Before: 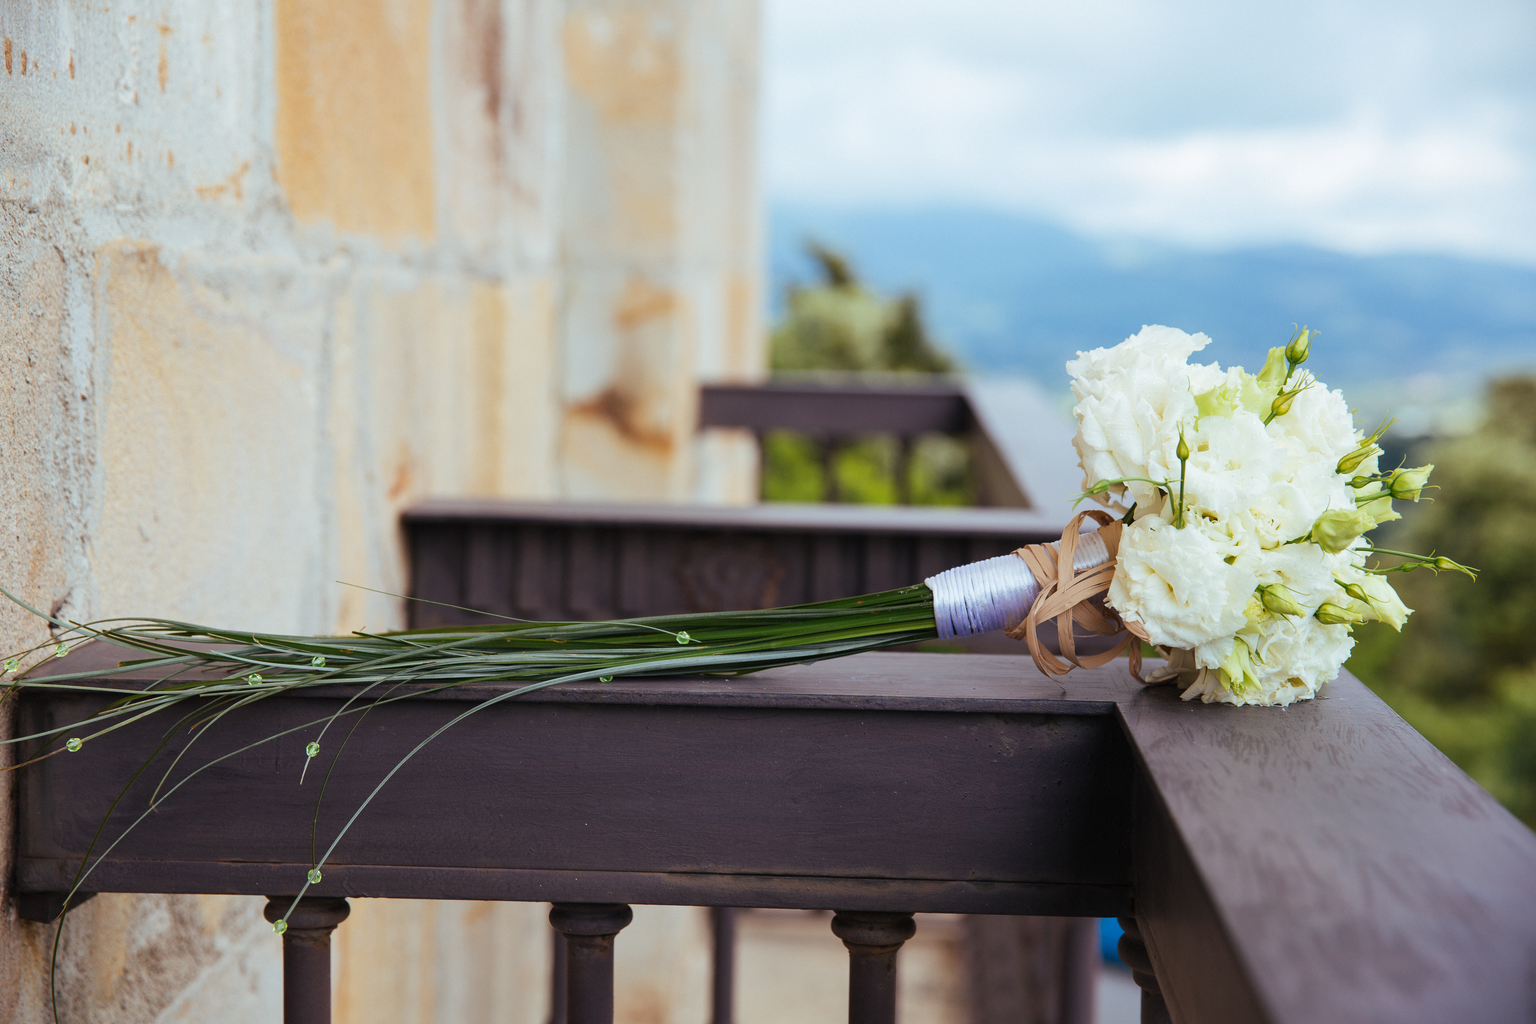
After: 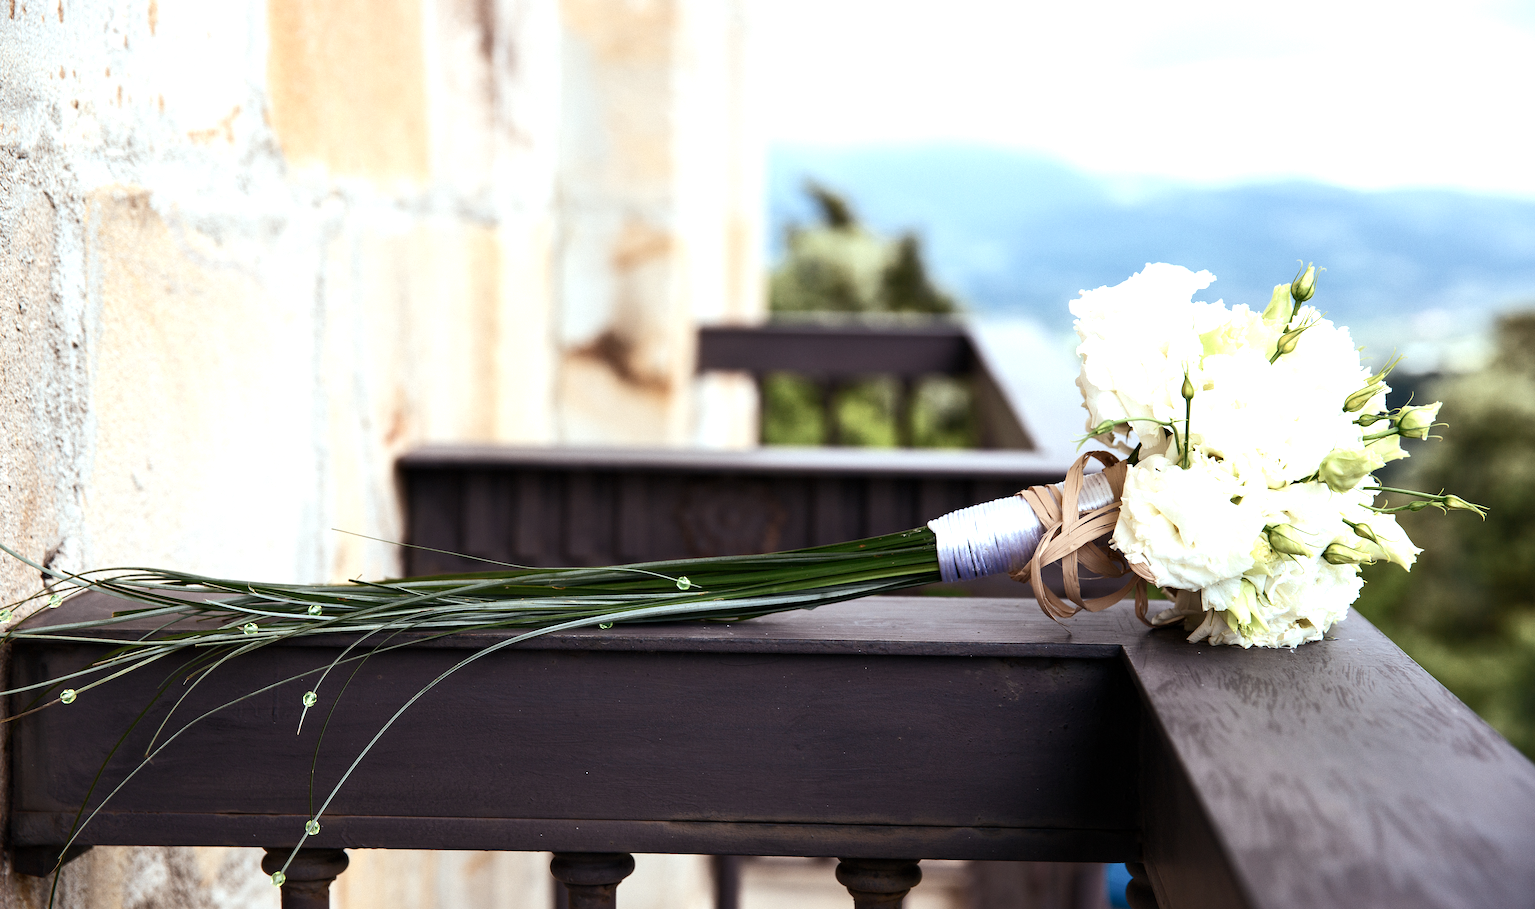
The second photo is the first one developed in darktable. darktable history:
exposure: black level correction 0.001, exposure 0.675 EV, compensate highlight preservation false
crop and rotate: top 5.609%, bottom 5.609%
rotate and perspective: rotation -0.45°, automatic cropping original format, crop left 0.008, crop right 0.992, crop top 0.012, crop bottom 0.988
contrast equalizer: octaves 7, y [[0.6 ×6], [0.55 ×6], [0 ×6], [0 ×6], [0 ×6]], mix 0.15
color balance rgb: perceptual saturation grading › highlights -31.88%, perceptual saturation grading › mid-tones 5.8%, perceptual saturation grading › shadows 18.12%, perceptual brilliance grading › highlights 3.62%, perceptual brilliance grading › mid-tones -18.12%, perceptual brilliance grading › shadows -41.3%
